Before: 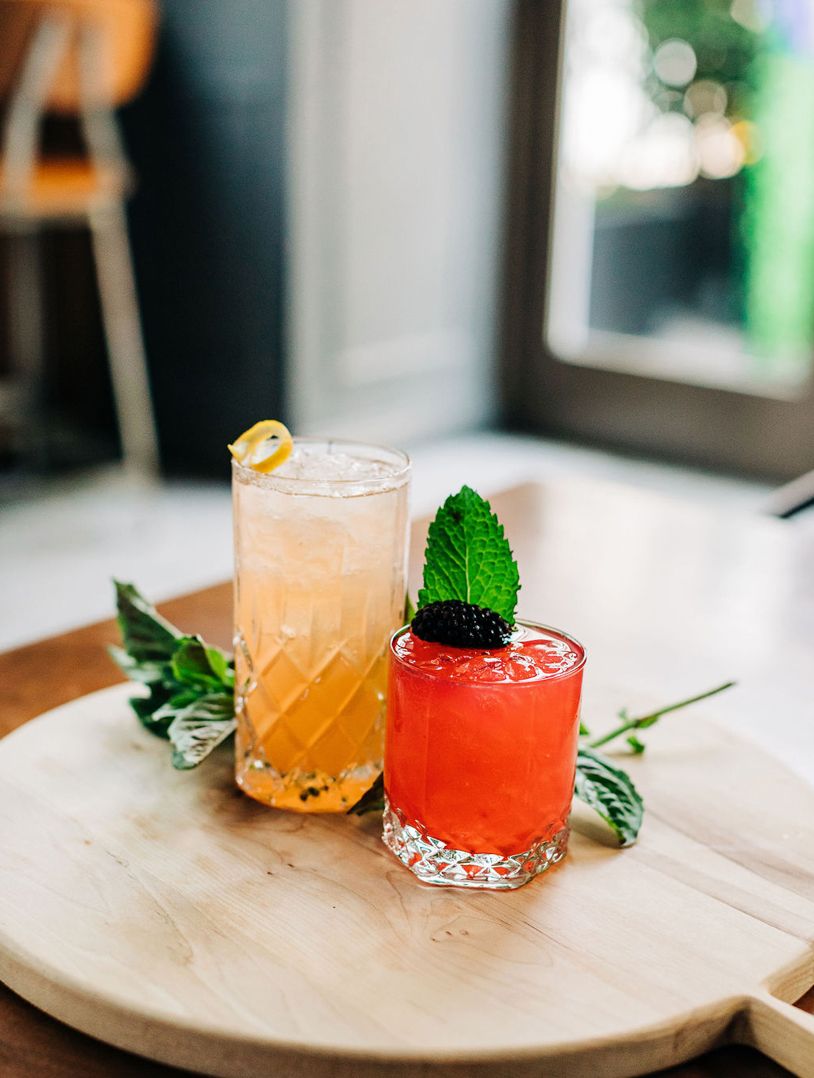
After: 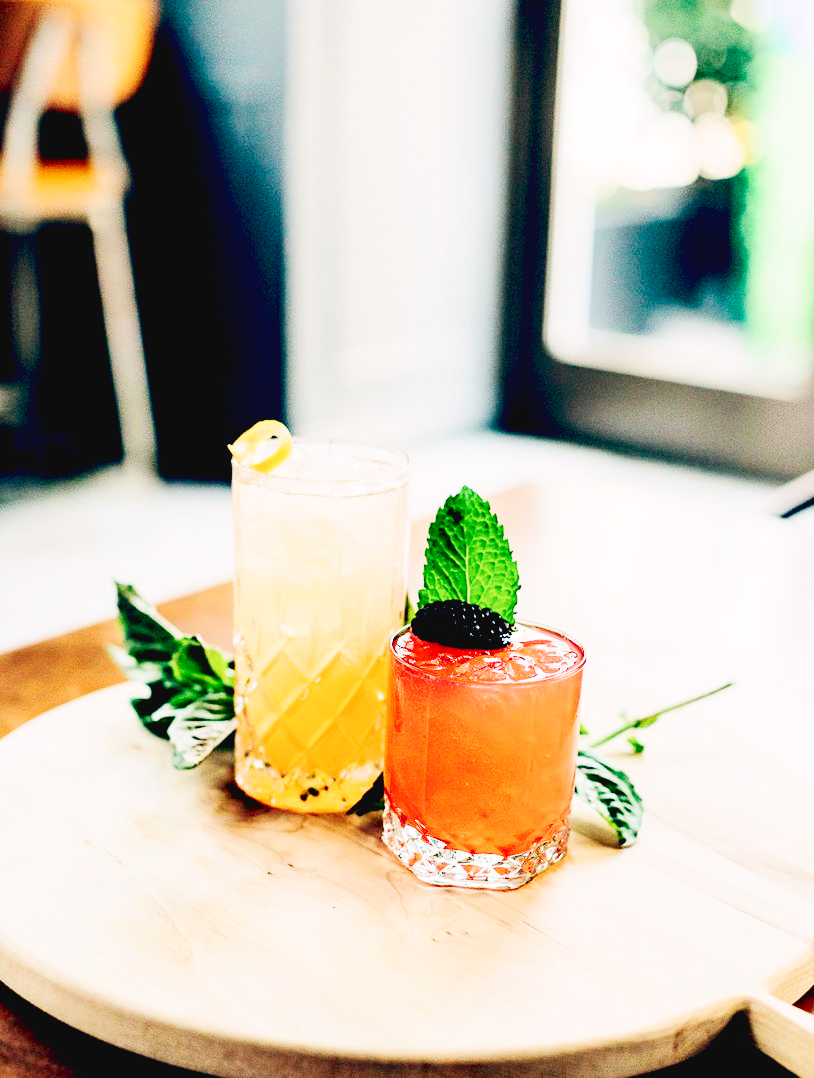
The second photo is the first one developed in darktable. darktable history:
color balance: lift [0.975, 0.993, 1, 1.015], gamma [1.1, 1, 1, 0.945], gain [1, 1.04, 1, 0.95]
base curve: curves: ch0 [(0, 0.007) (0.028, 0.063) (0.121, 0.311) (0.46, 0.743) (0.859, 0.957) (1, 1)], preserve colors none
contrast brightness saturation: contrast 0.22
white balance: red 1.004, blue 1.024
